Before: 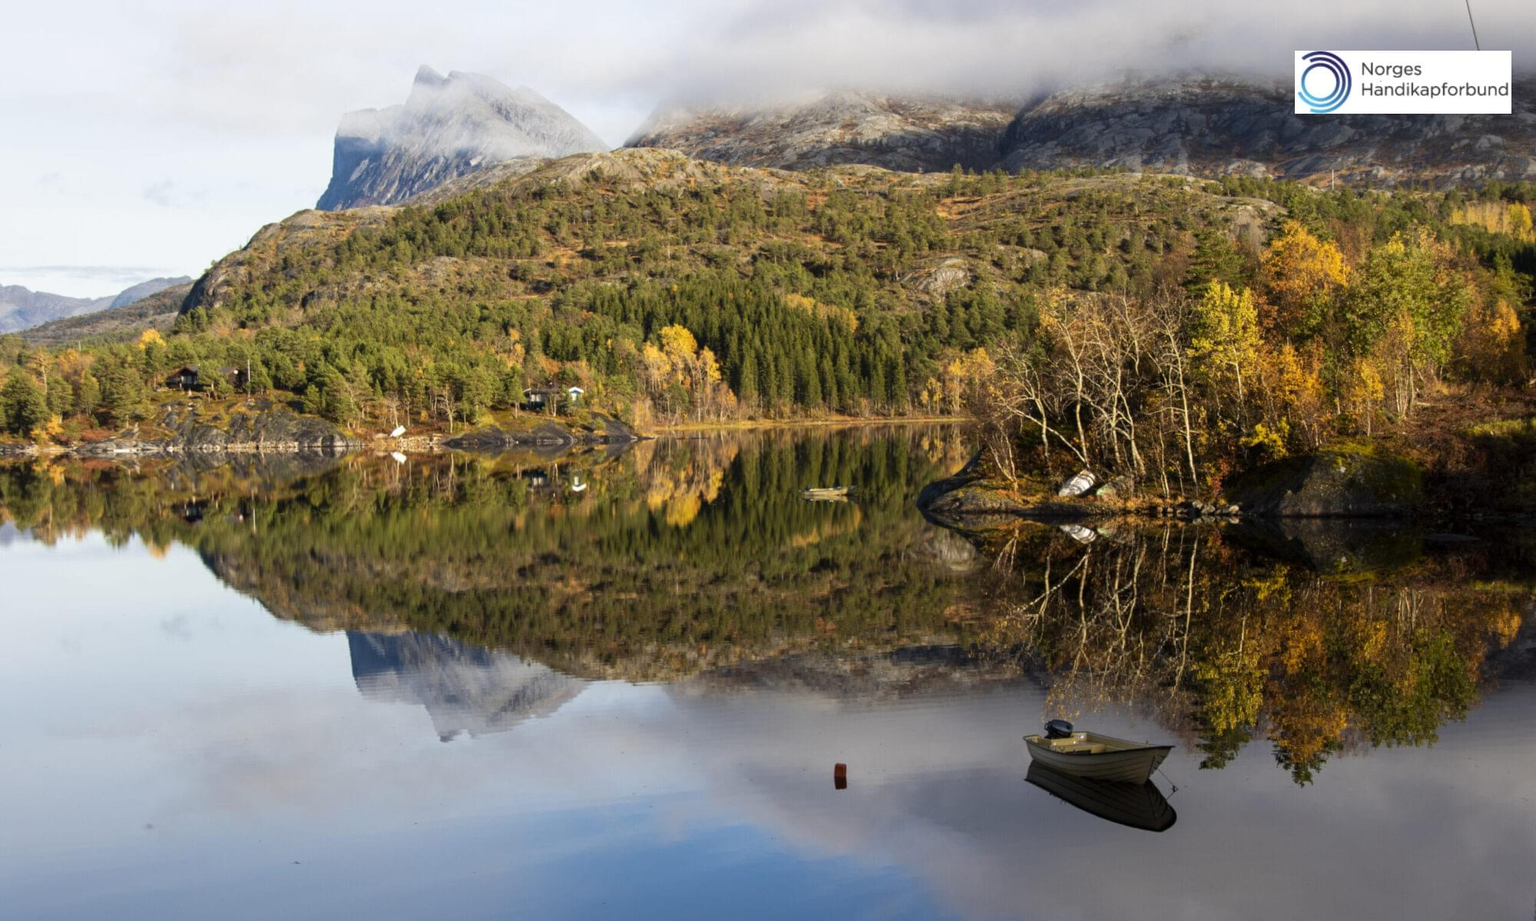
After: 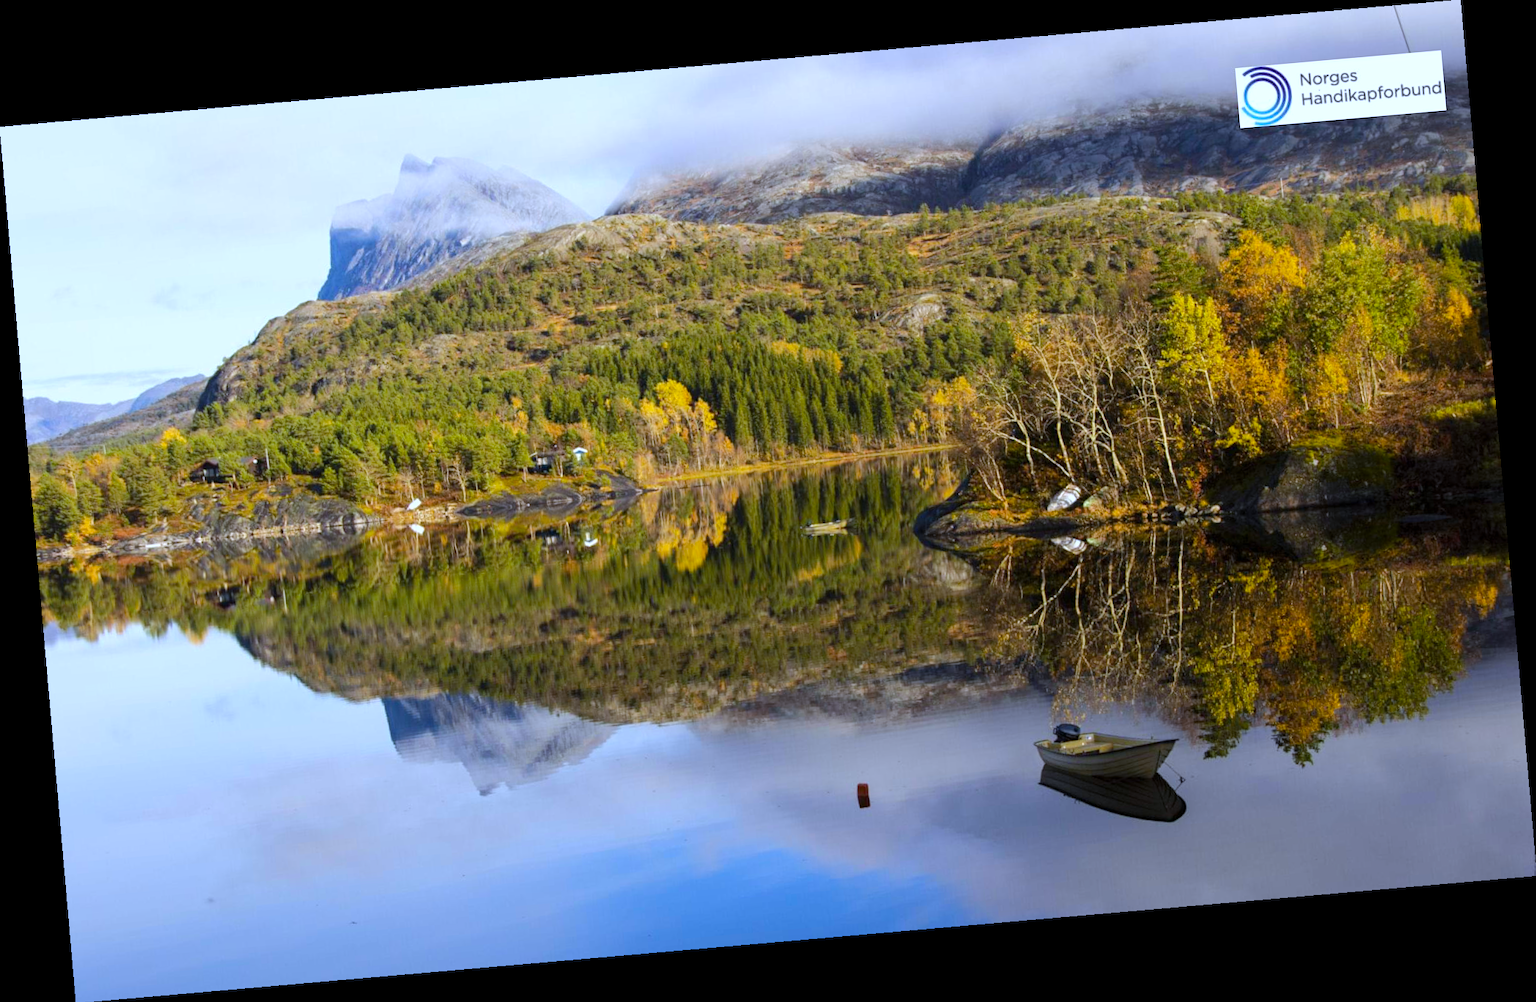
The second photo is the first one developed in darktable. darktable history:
color balance rgb: perceptual saturation grading › global saturation 25%, perceptual brilliance grading › mid-tones 10%, perceptual brilliance grading › shadows 15%, global vibrance 20%
contrast brightness saturation: saturation -0.05
white balance: red 0.948, green 1.02, blue 1.176
rotate and perspective: rotation -4.98°, automatic cropping off
